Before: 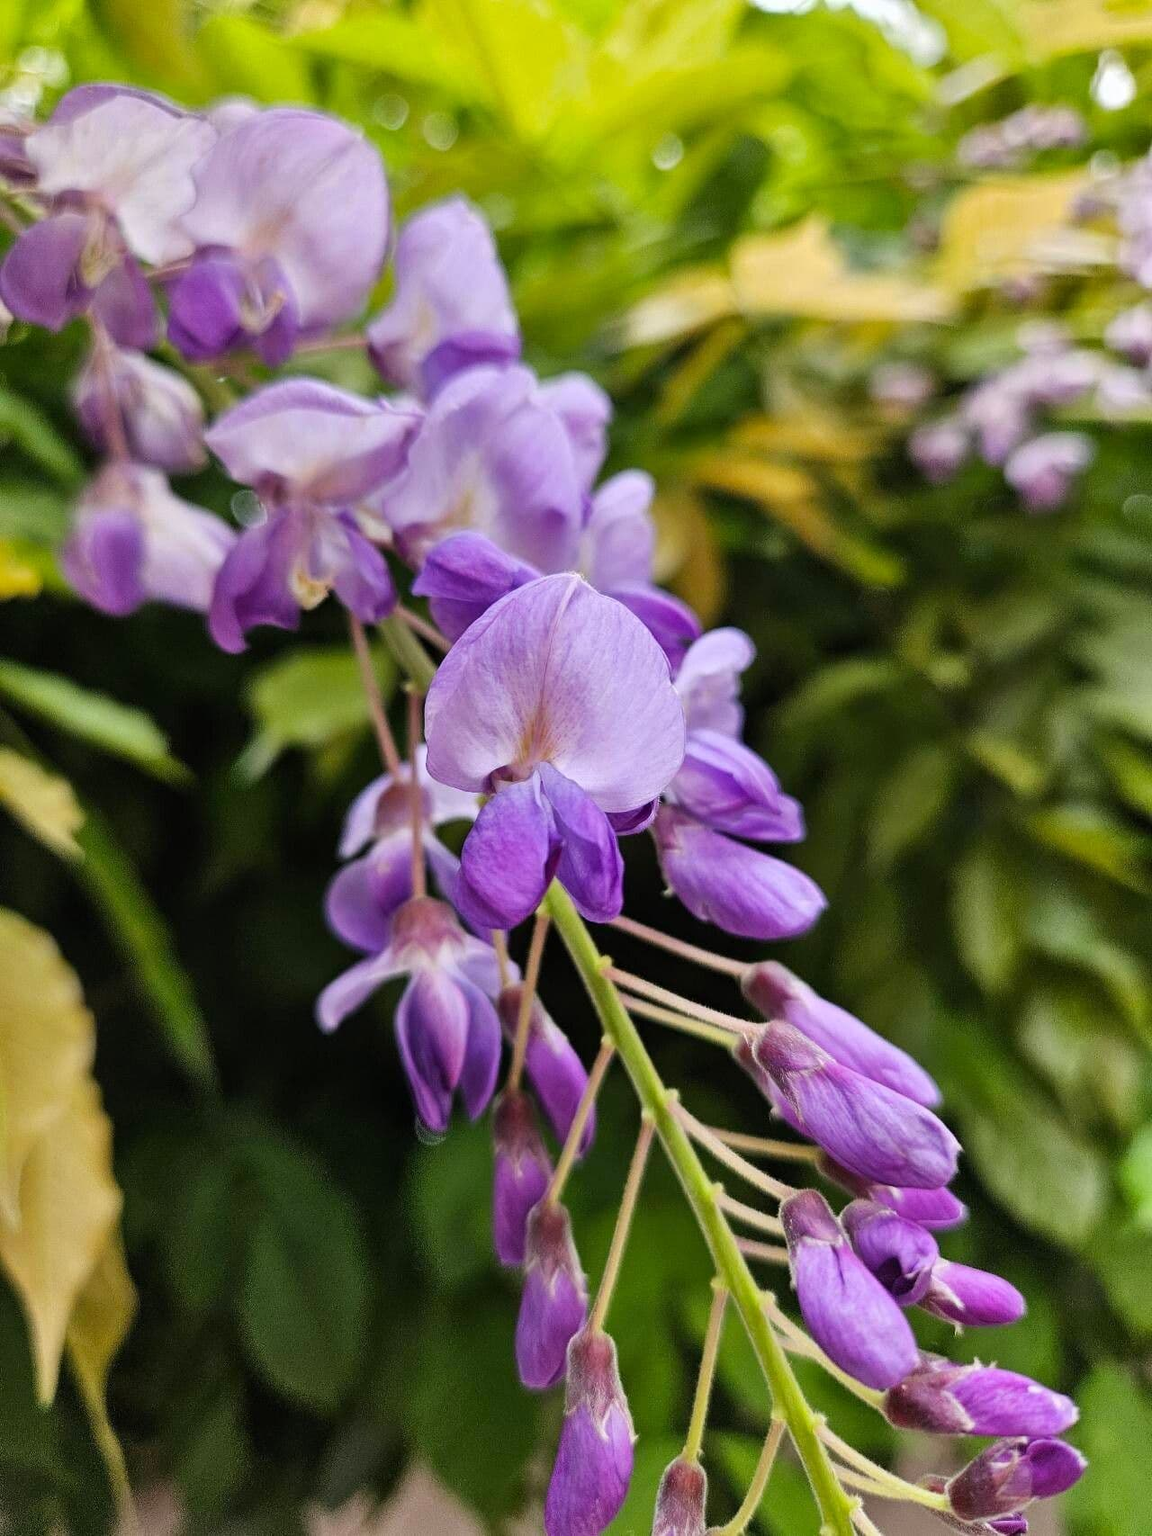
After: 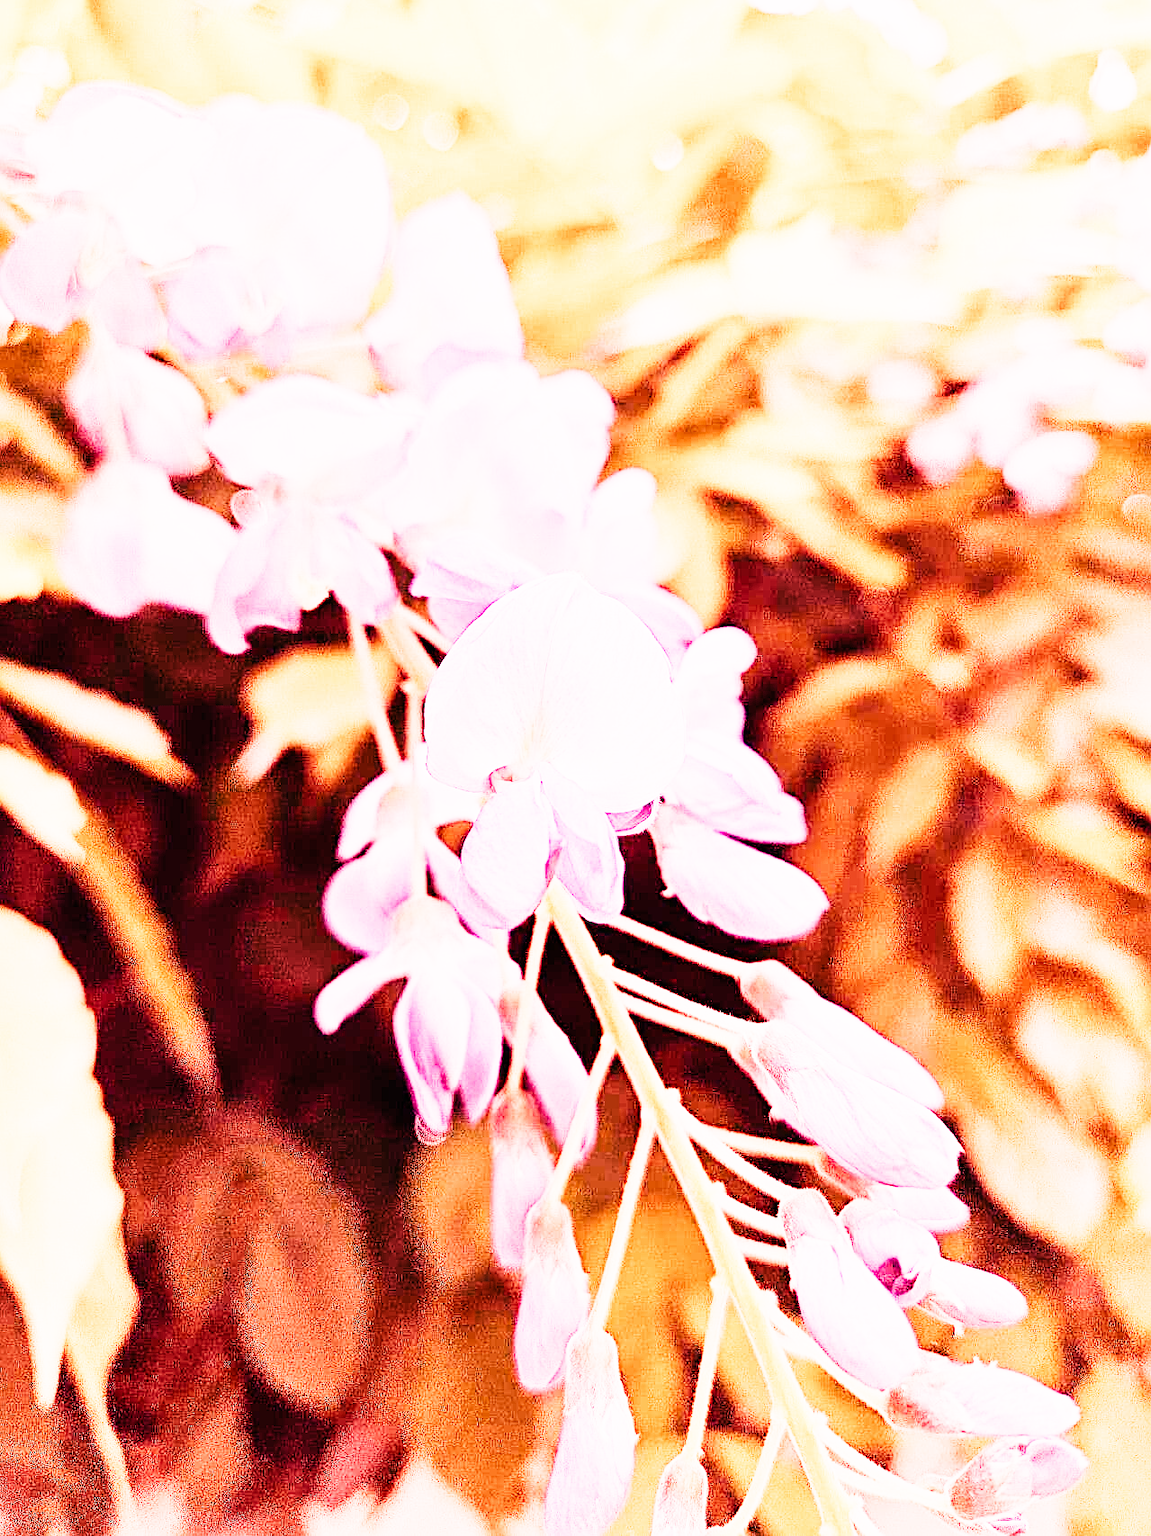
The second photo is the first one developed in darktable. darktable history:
white balance: red 4.26, blue 1.802
sigmoid: contrast 1.7, skew -0.2, preserve hue 0%, red attenuation 0.1, red rotation 0.035, green attenuation 0.1, green rotation -0.017, blue attenuation 0.15, blue rotation -0.052, base primaries Rec2020
sharpen: radius 2.543, amount 0.636
exposure: black level correction 0, exposure 1.388 EV, compensate exposure bias true, compensate highlight preservation false
